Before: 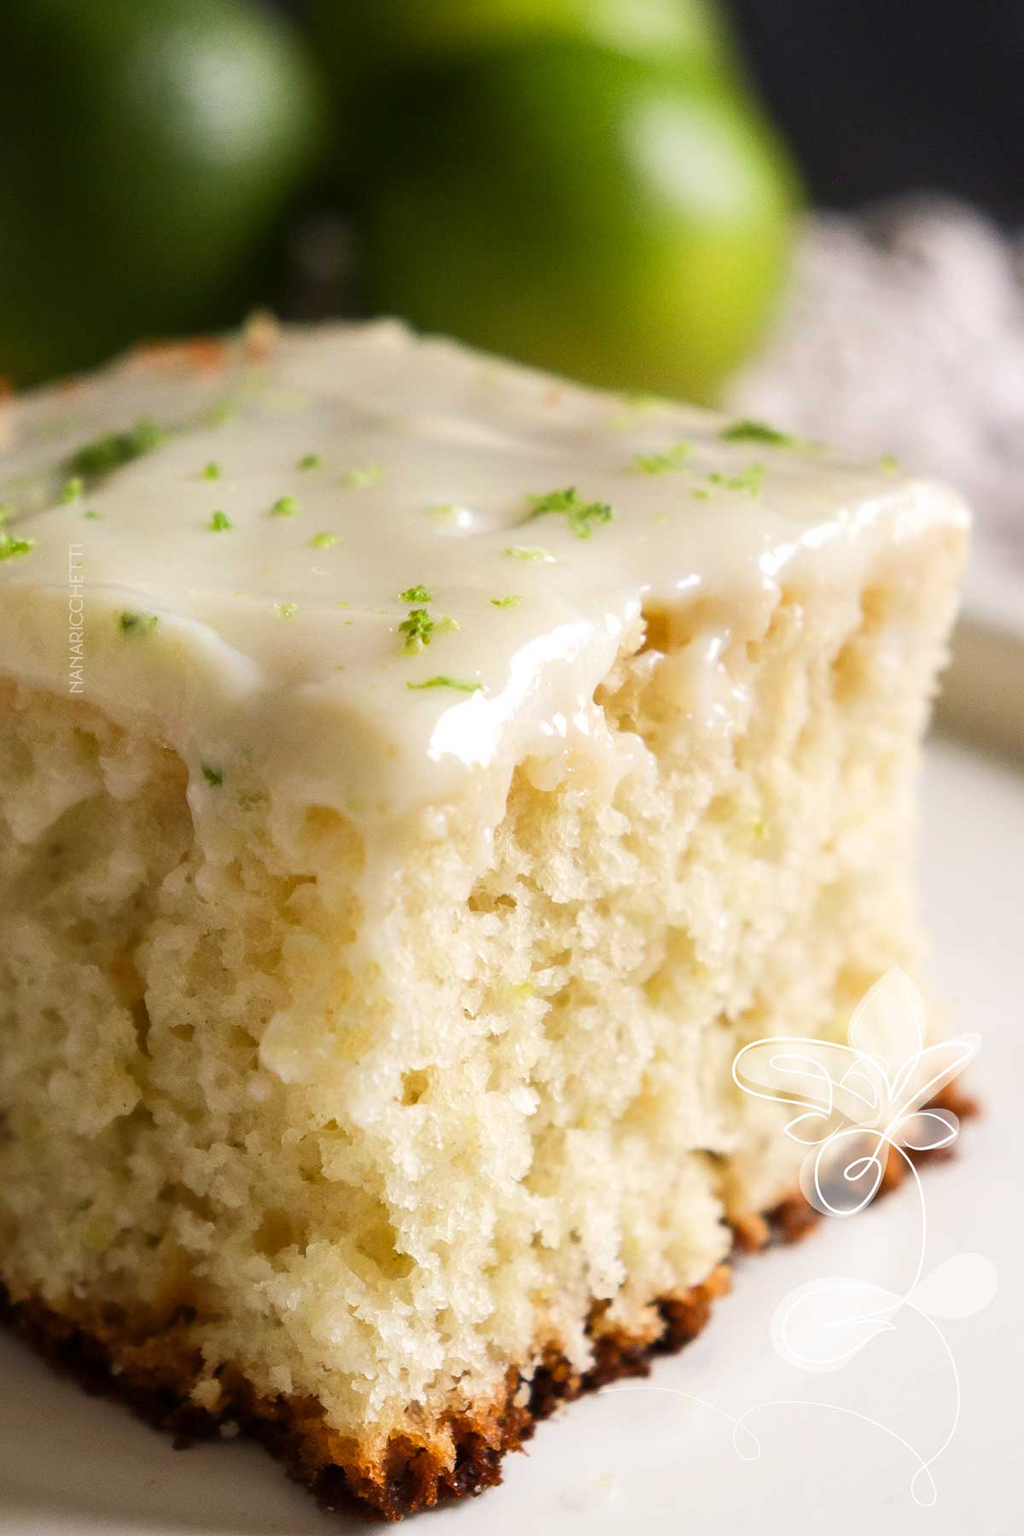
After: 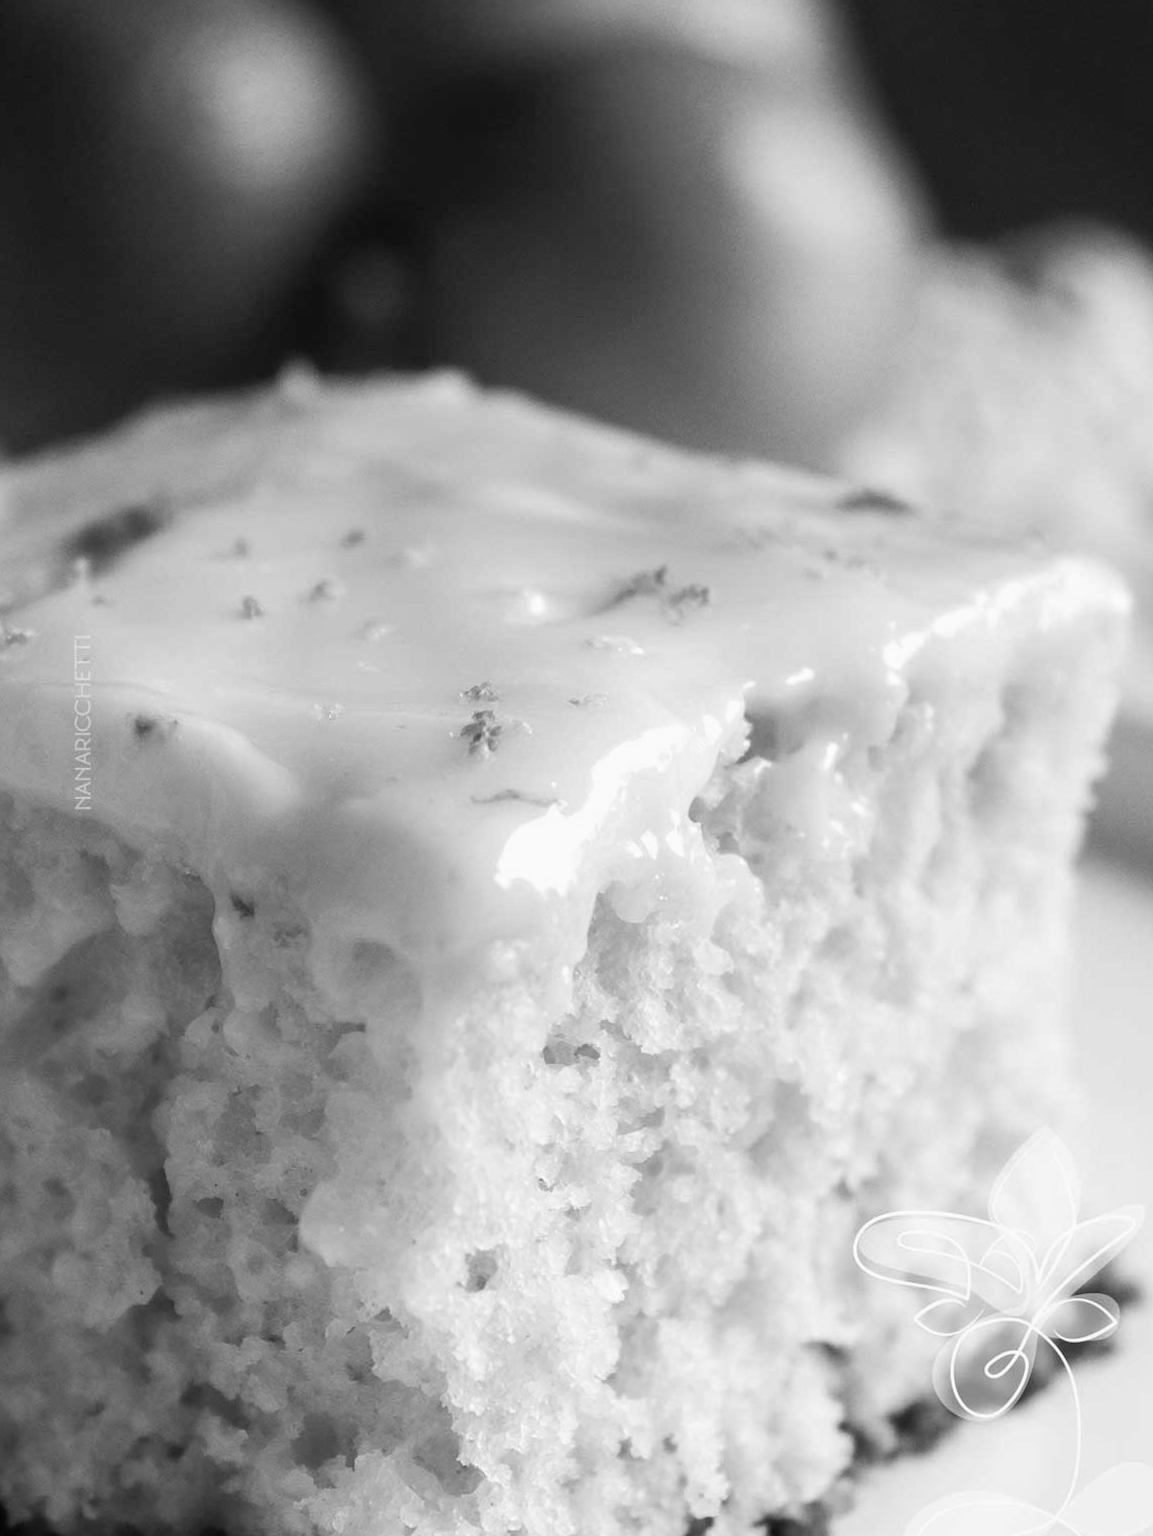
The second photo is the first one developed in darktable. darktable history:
crop and rotate: angle 0.2°, left 0.275%, right 3.127%, bottom 14.18%
monochrome: a 32, b 64, size 2.3
